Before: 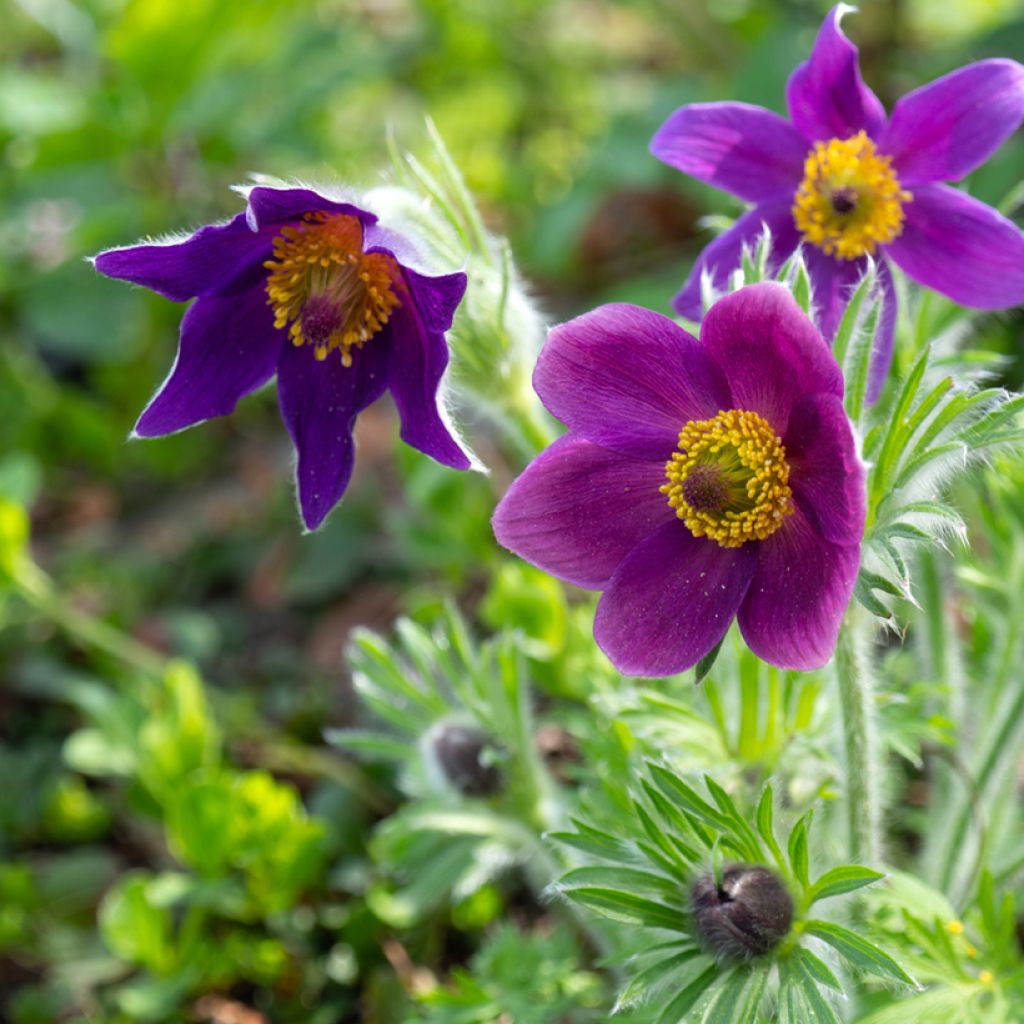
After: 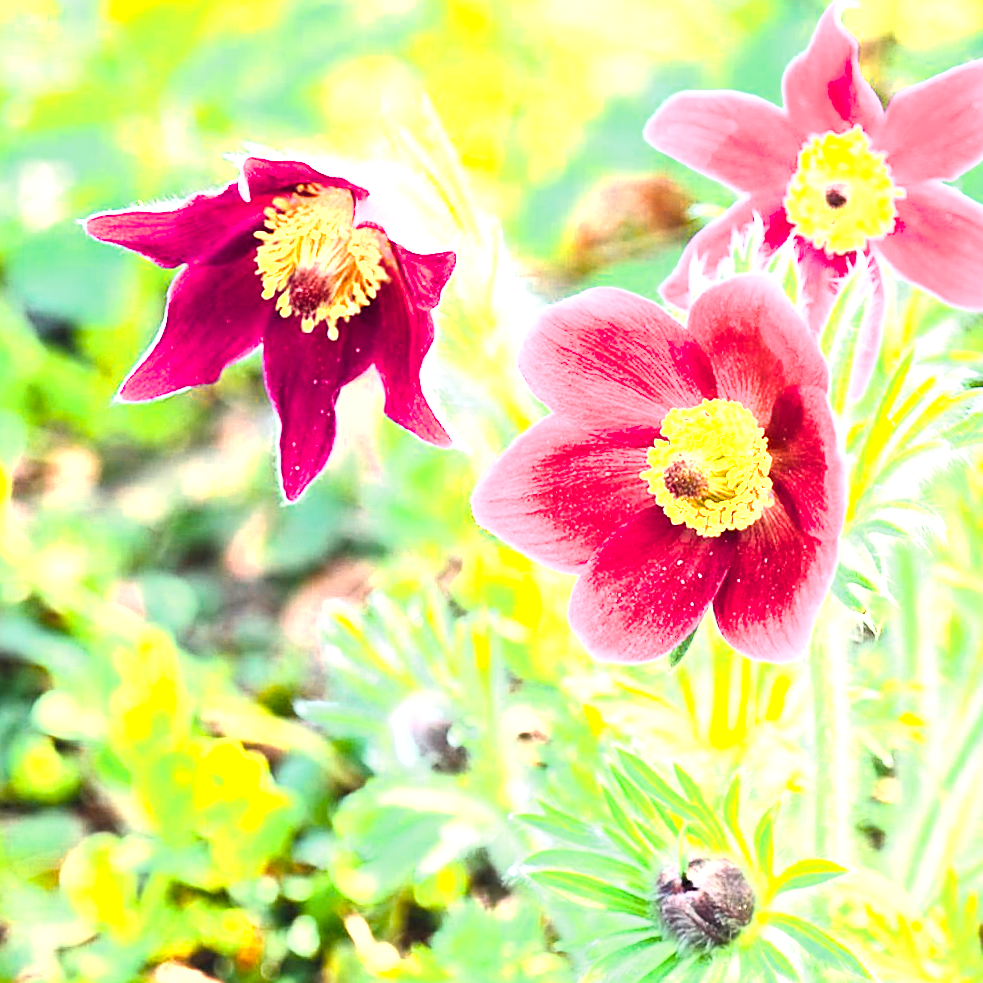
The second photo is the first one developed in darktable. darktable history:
crop and rotate: angle -2.38°
color zones: curves: ch0 [(0.018, 0.548) (0.197, 0.654) (0.425, 0.447) (0.605, 0.658) (0.732, 0.579)]; ch1 [(0.105, 0.531) (0.224, 0.531) (0.386, 0.39) (0.618, 0.456) (0.732, 0.456) (0.956, 0.421)]; ch2 [(0.039, 0.583) (0.215, 0.465) (0.399, 0.544) (0.465, 0.548) (0.614, 0.447) (0.724, 0.43) (0.882, 0.623) (0.956, 0.632)]
tone equalizer: -8 EV -0.417 EV, -7 EV -0.389 EV, -6 EV -0.333 EV, -5 EV -0.222 EV, -3 EV 0.222 EV, -2 EV 0.333 EV, -1 EV 0.389 EV, +0 EV 0.417 EV, edges refinement/feathering 500, mask exposure compensation -1.57 EV, preserve details no
exposure: black level correction 0, exposure 1.5 EV, compensate exposure bias true, compensate highlight preservation false
sharpen: on, module defaults
contrast brightness saturation: contrast 0.39, brightness 0.53
velvia: strength 32%, mid-tones bias 0.2
color calibration: output R [0.946, 0.065, -0.013, 0], output G [-0.246, 1.264, -0.017, 0], output B [0.046, -0.098, 1.05, 0], illuminant custom, x 0.344, y 0.359, temperature 5045.54 K
